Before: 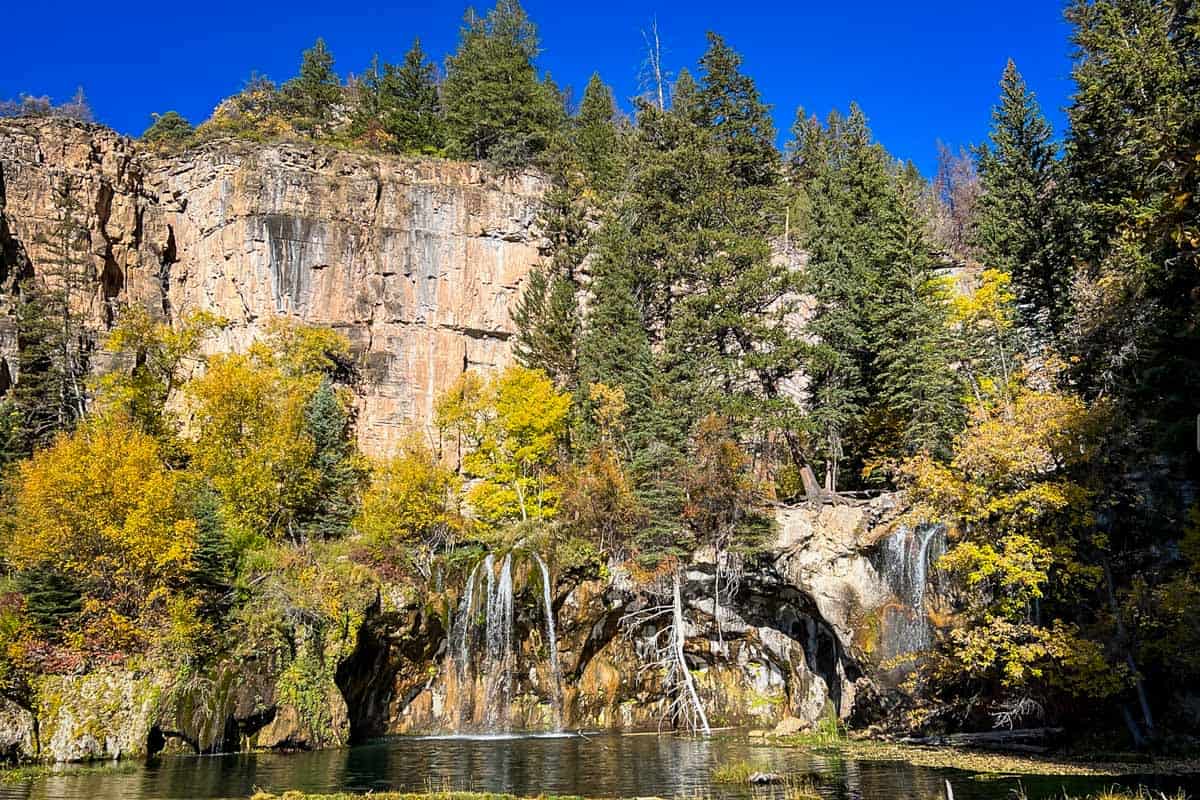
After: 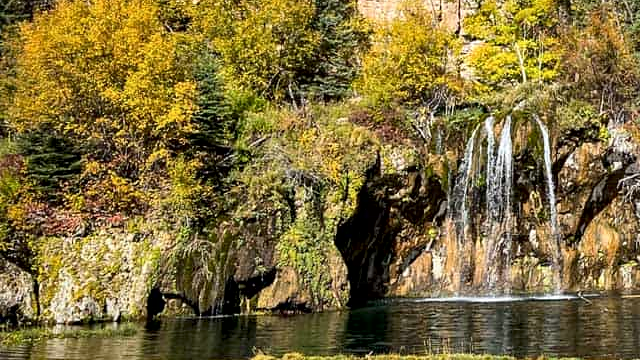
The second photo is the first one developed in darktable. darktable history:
local contrast: mode bilateral grid, contrast 25, coarseness 60, detail 151%, midtone range 0.2
tone equalizer: on, module defaults
crop and rotate: top 54.778%, right 46.61%, bottom 0.159%
haze removal: compatibility mode true, adaptive false
